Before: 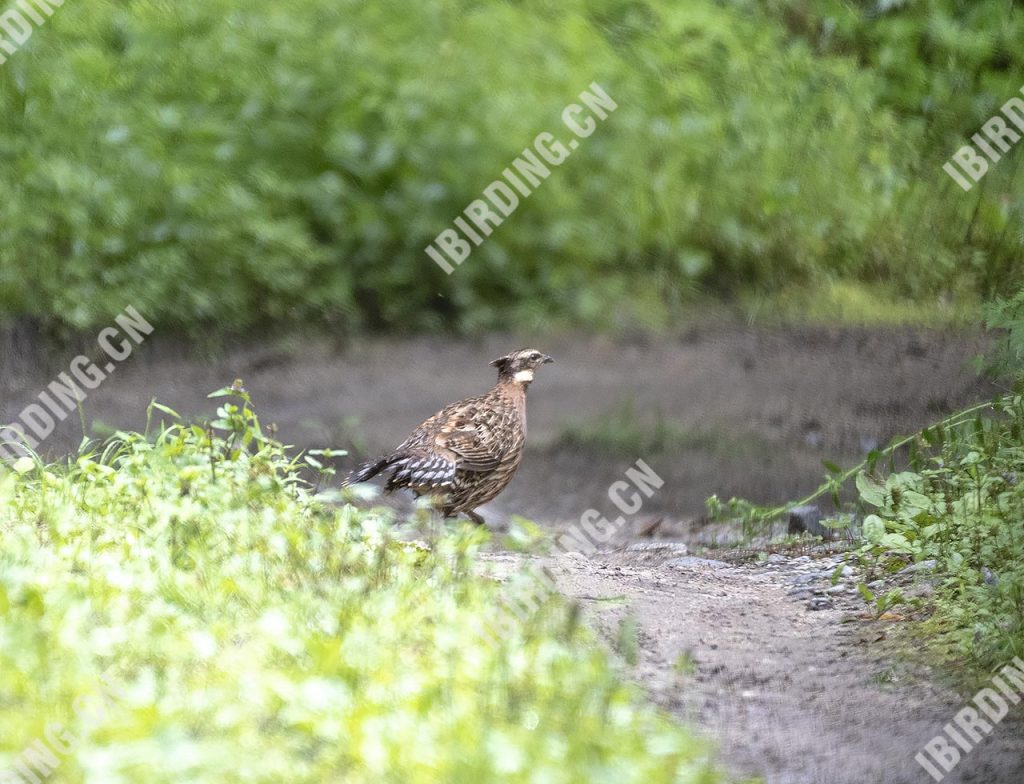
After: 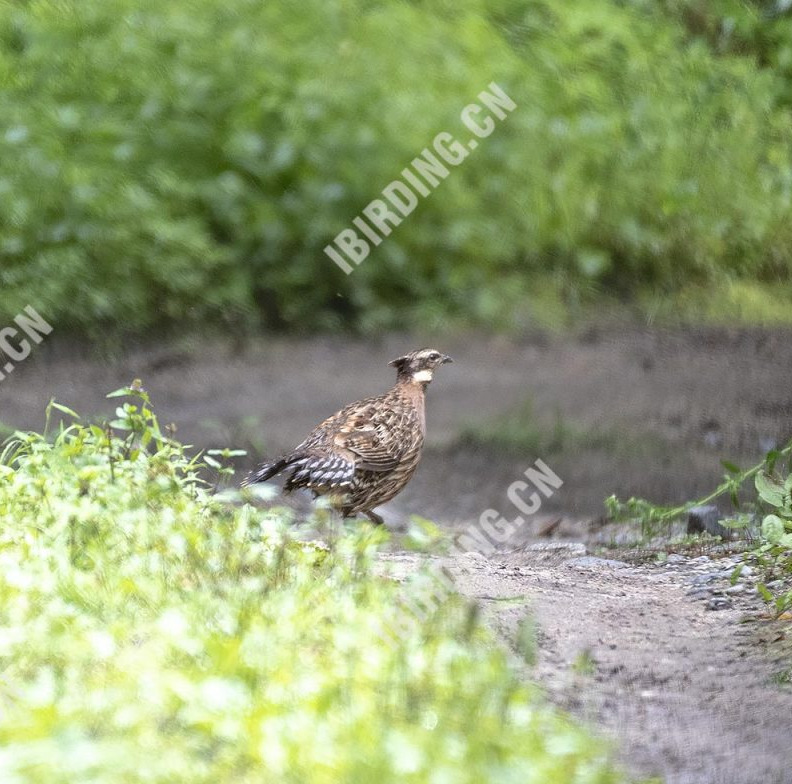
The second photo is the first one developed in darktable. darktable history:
crop: left 9.893%, right 12.692%
